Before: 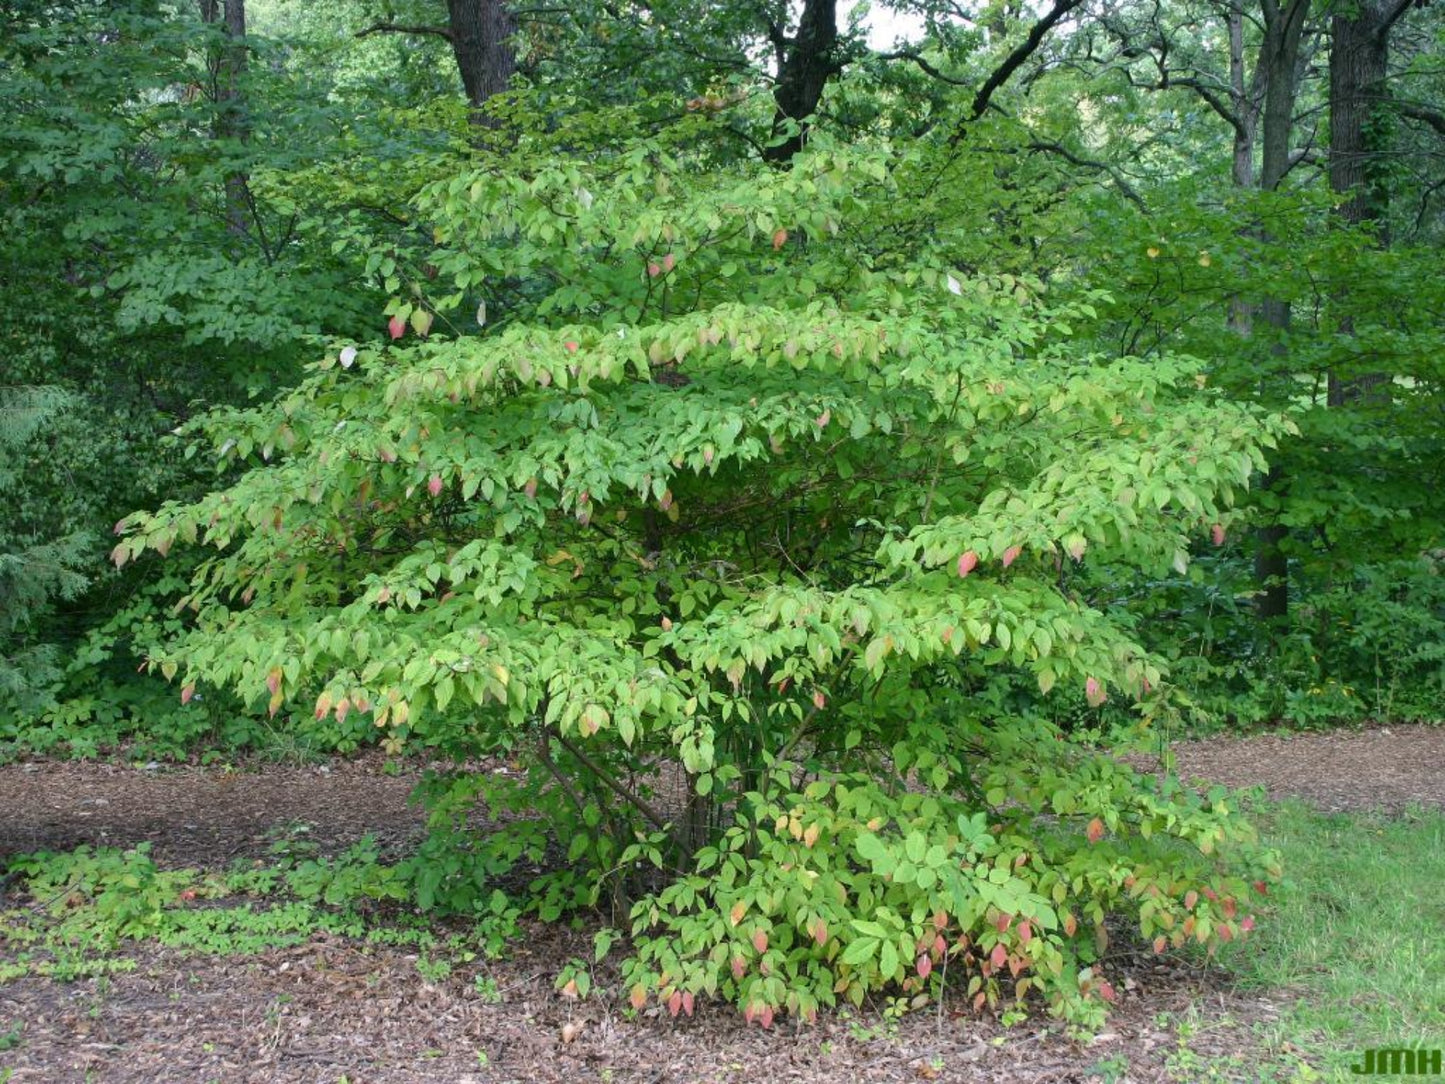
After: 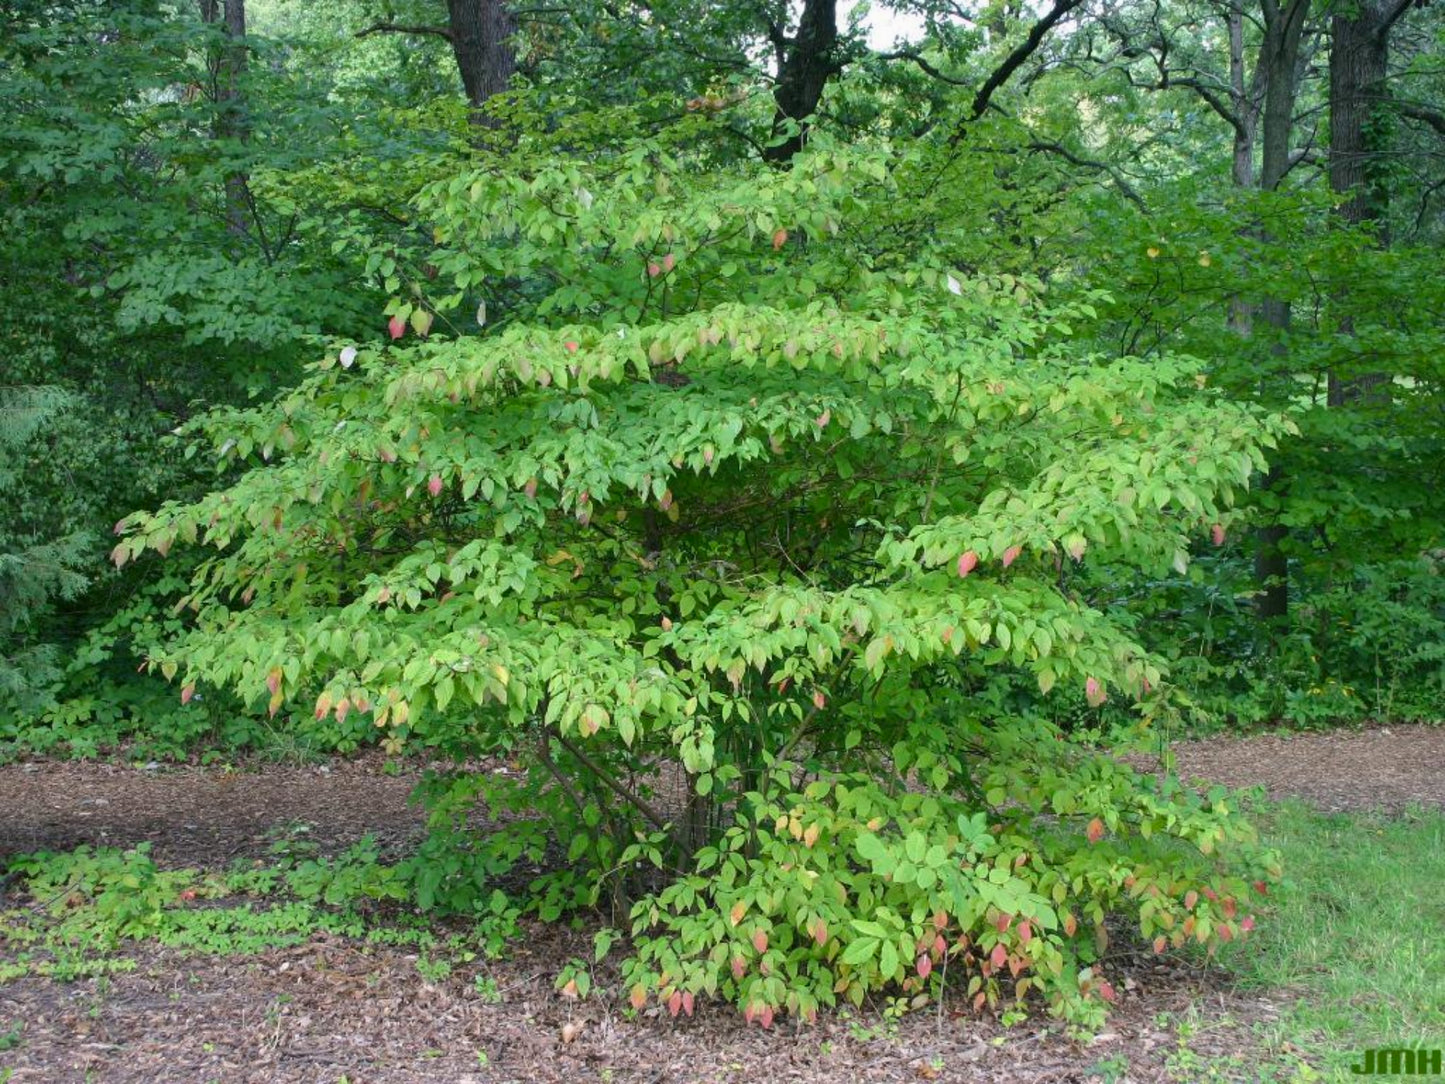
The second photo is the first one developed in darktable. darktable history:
shadows and highlights: radius 121.13, shadows 21.4, white point adjustment -9.72, highlights -14.39, soften with gaussian
exposure: exposure 0.3 EV, compensate highlight preservation false
